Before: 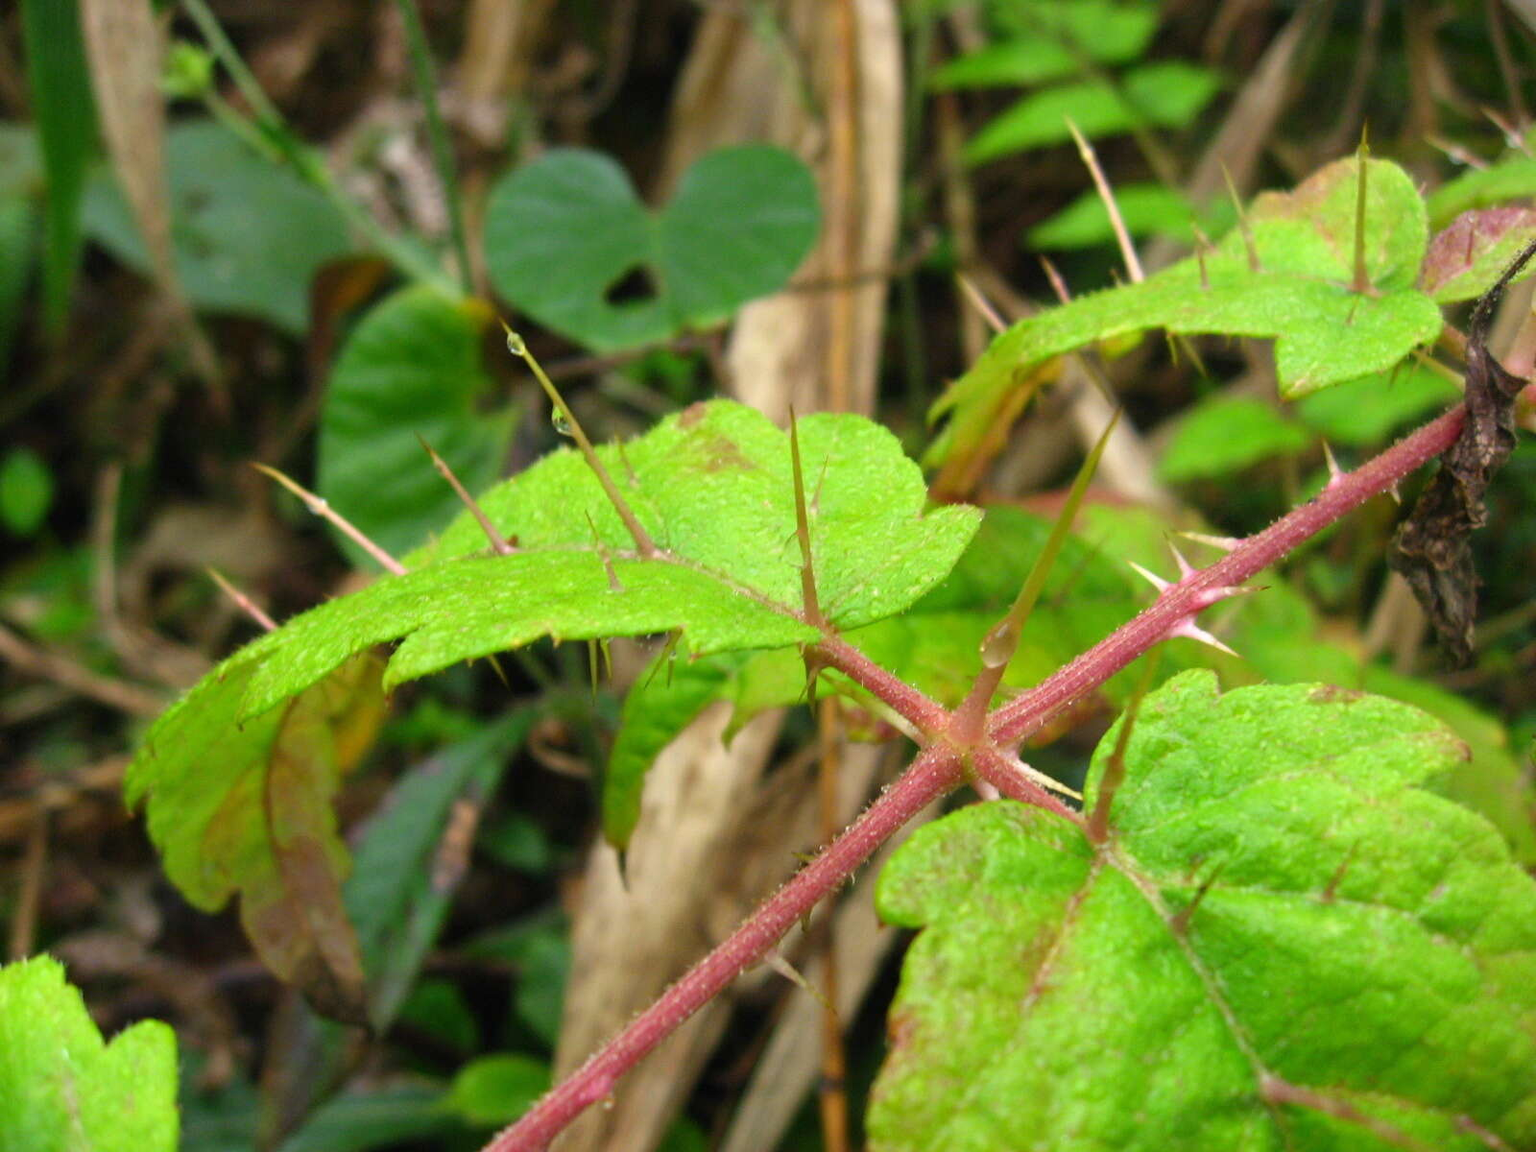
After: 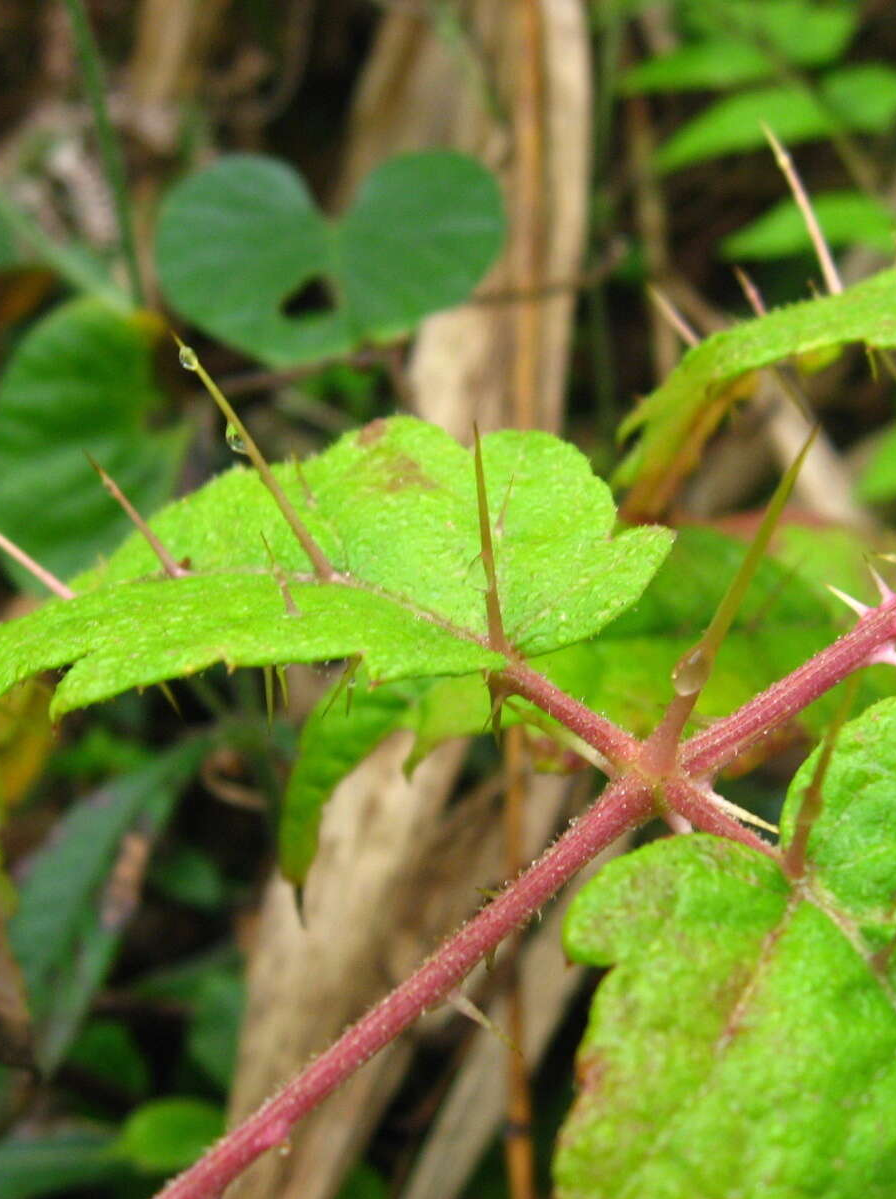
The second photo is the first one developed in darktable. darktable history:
crop: left 21.818%, right 22.138%, bottom 0.007%
